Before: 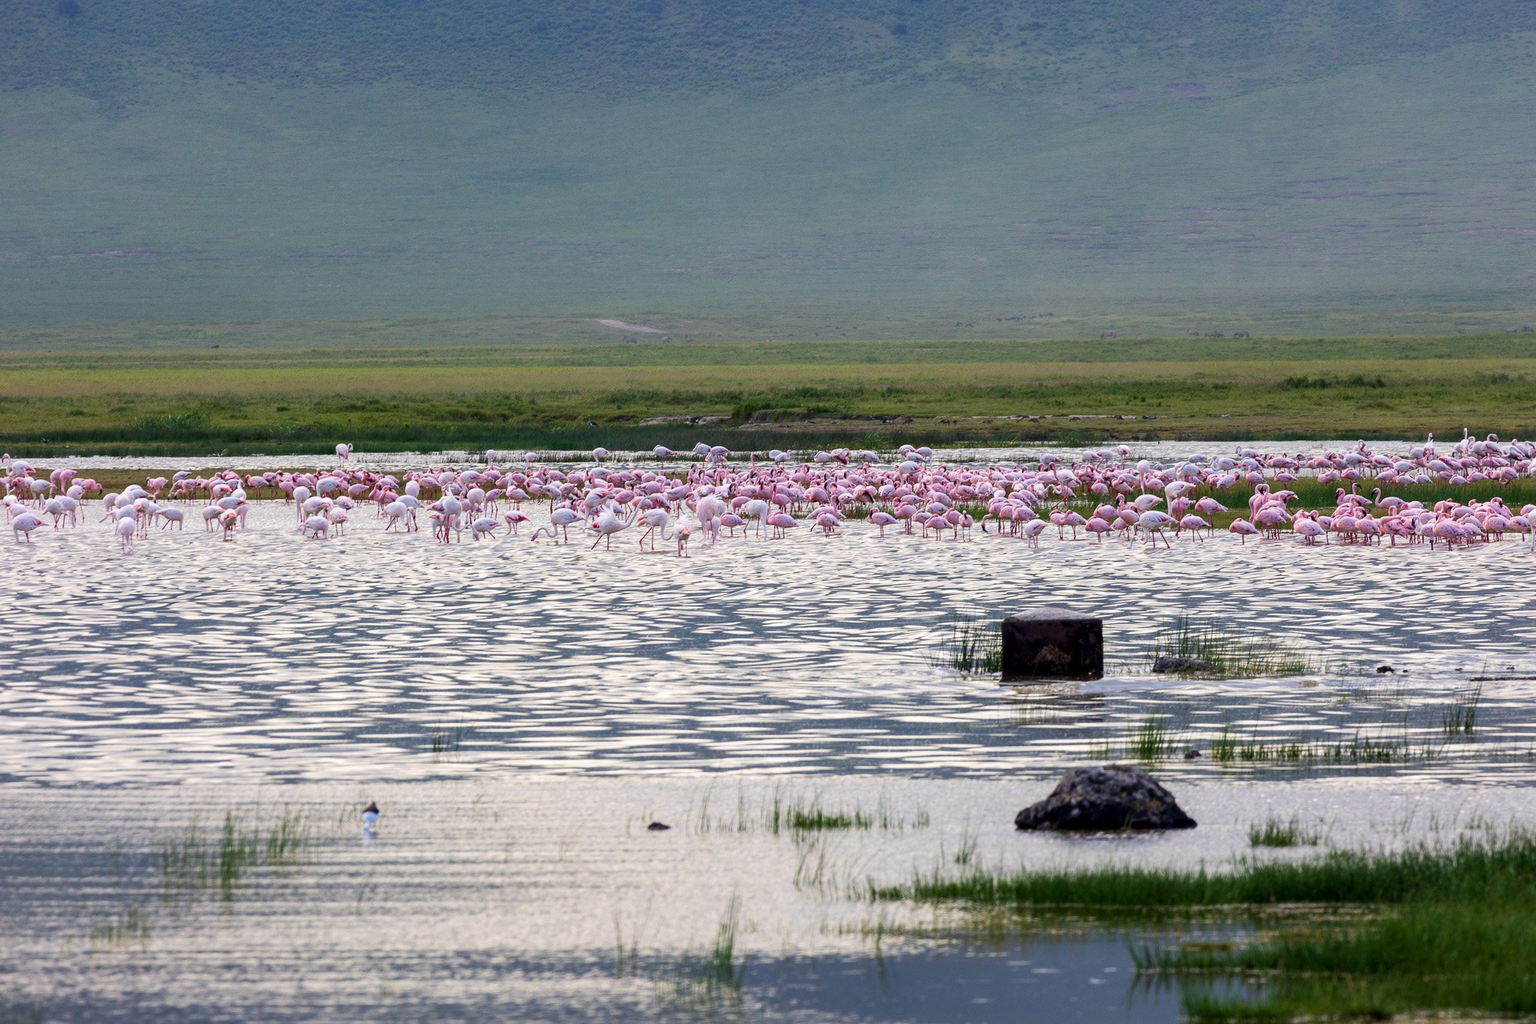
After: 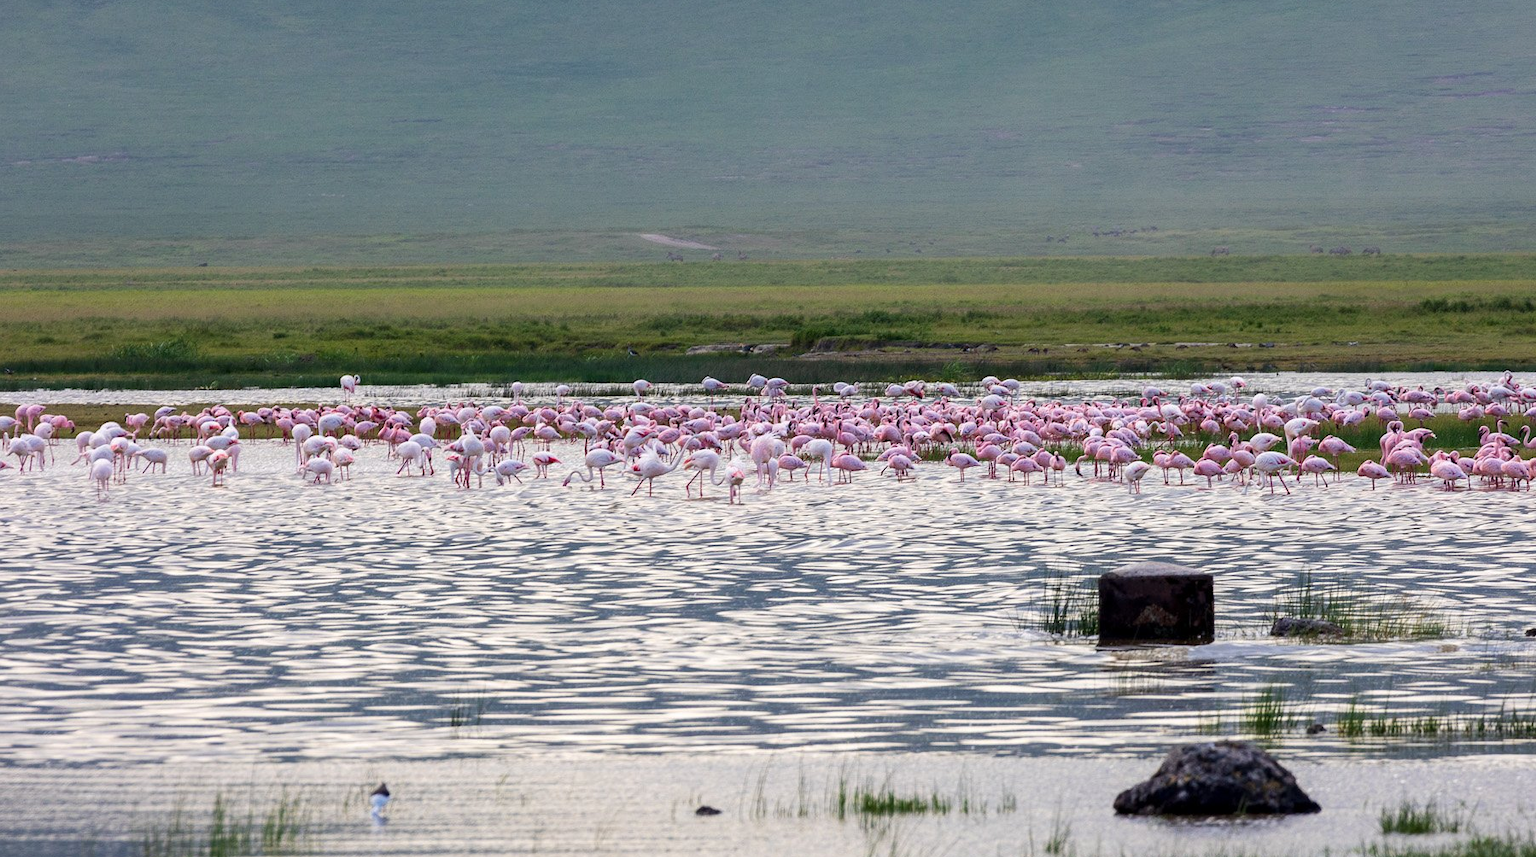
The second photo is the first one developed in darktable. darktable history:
crop and rotate: left 2.419%, top 11.185%, right 9.699%, bottom 15.192%
